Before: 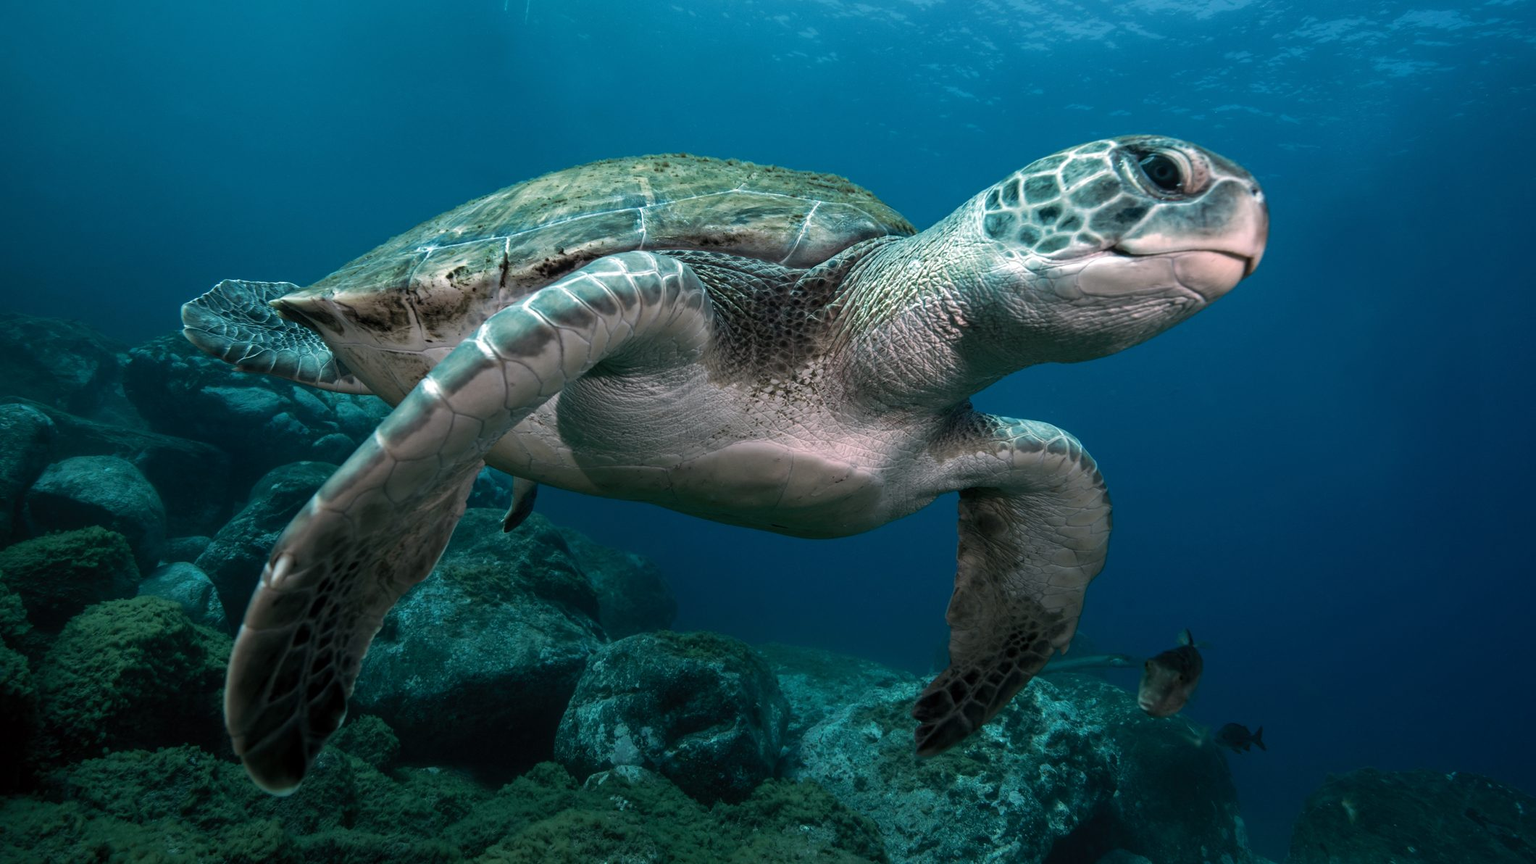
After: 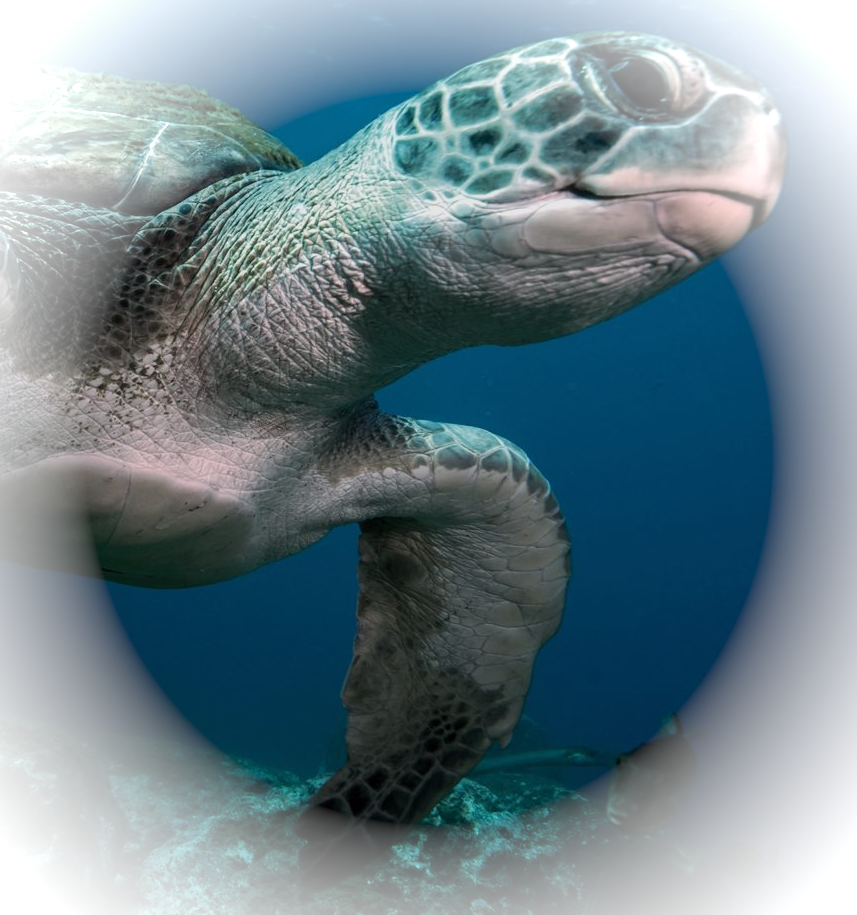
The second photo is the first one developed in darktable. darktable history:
crop: left 45.488%, top 13.031%, right 14.068%, bottom 10.145%
vignetting: brightness 0.993, saturation -0.492, automatic ratio true, unbound false
tone equalizer: -8 EV -0.001 EV, -7 EV 0.005 EV, -6 EV -0.023 EV, -5 EV 0.018 EV, -4 EV -0.024 EV, -3 EV 0.031 EV, -2 EV -0.087 EV, -1 EV -0.269 EV, +0 EV -0.581 EV, edges refinement/feathering 500, mask exposure compensation -1.57 EV, preserve details no
